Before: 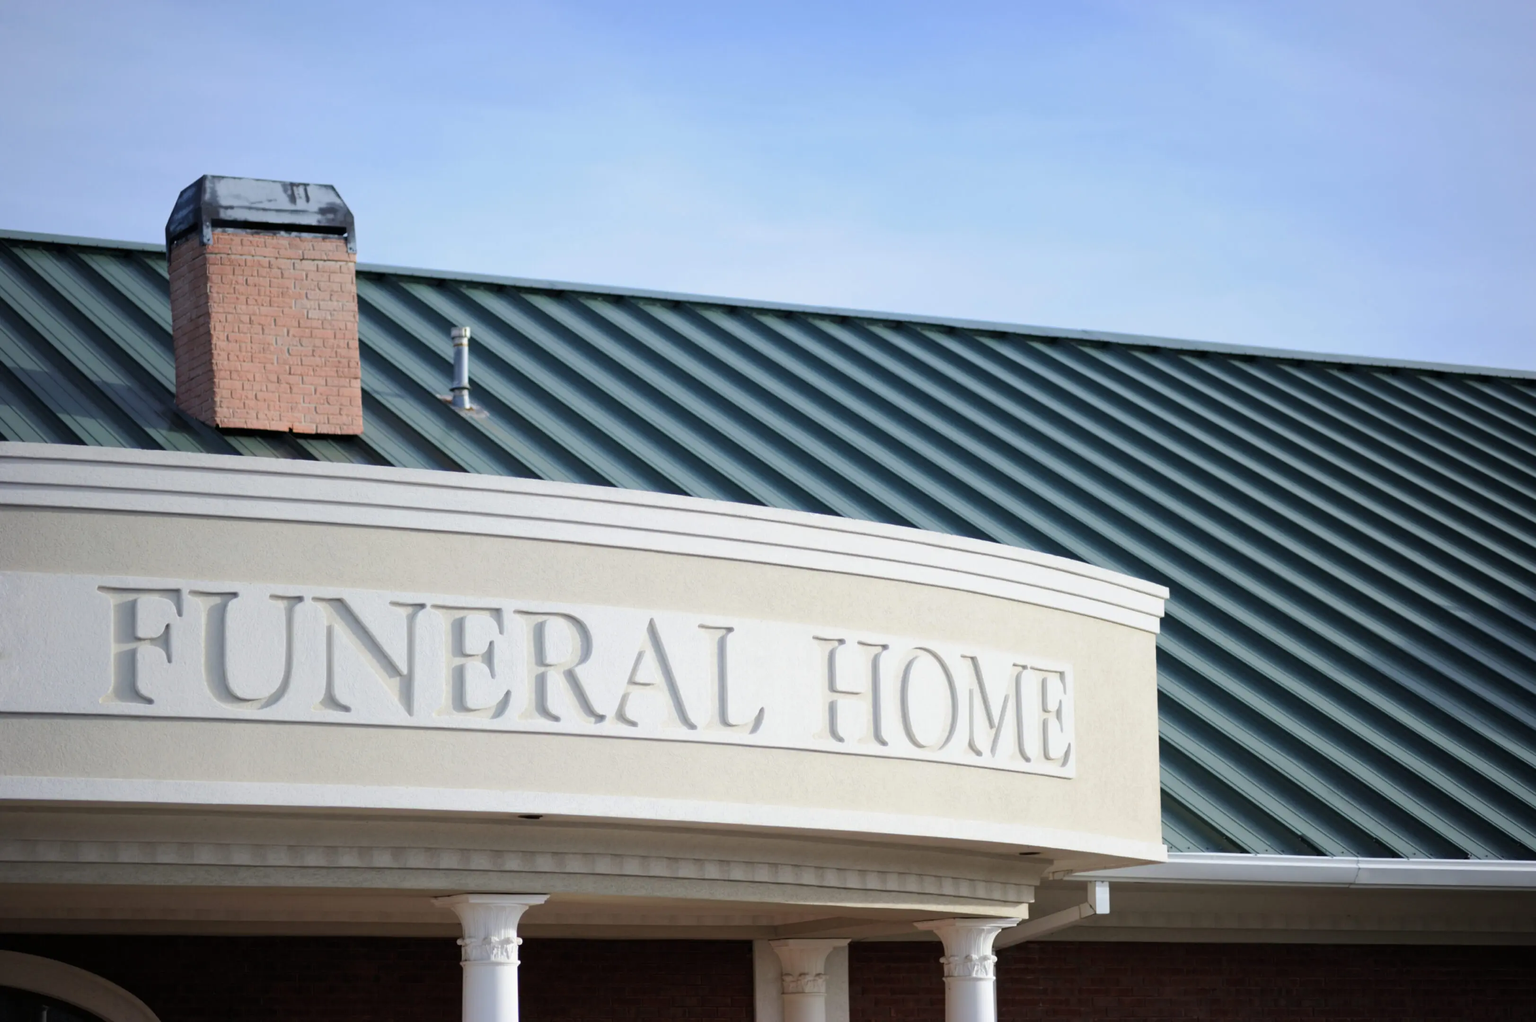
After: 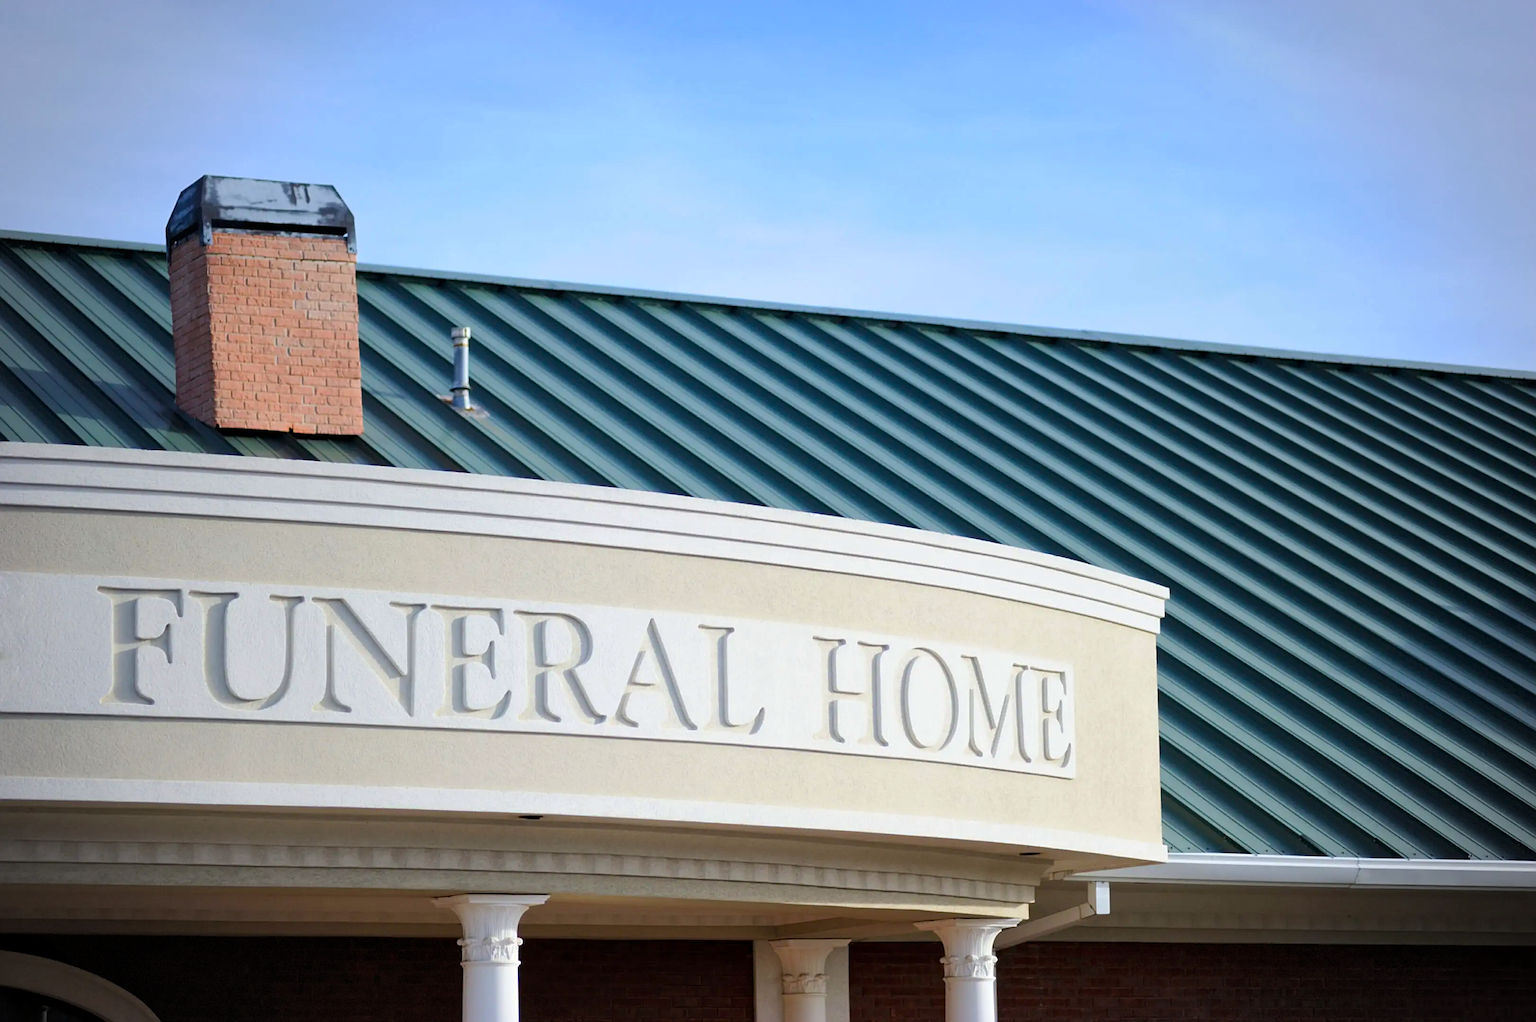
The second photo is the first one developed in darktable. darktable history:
color balance rgb: linear chroma grading › global chroma 15%, perceptual saturation grading › global saturation 30%
vignetting: fall-off start 91%, fall-off radius 39.39%, brightness -0.182, saturation -0.3, width/height ratio 1.219, shape 1.3, dithering 8-bit output, unbound false
sharpen: on, module defaults
local contrast: mode bilateral grid, contrast 20, coarseness 50, detail 120%, midtone range 0.2
